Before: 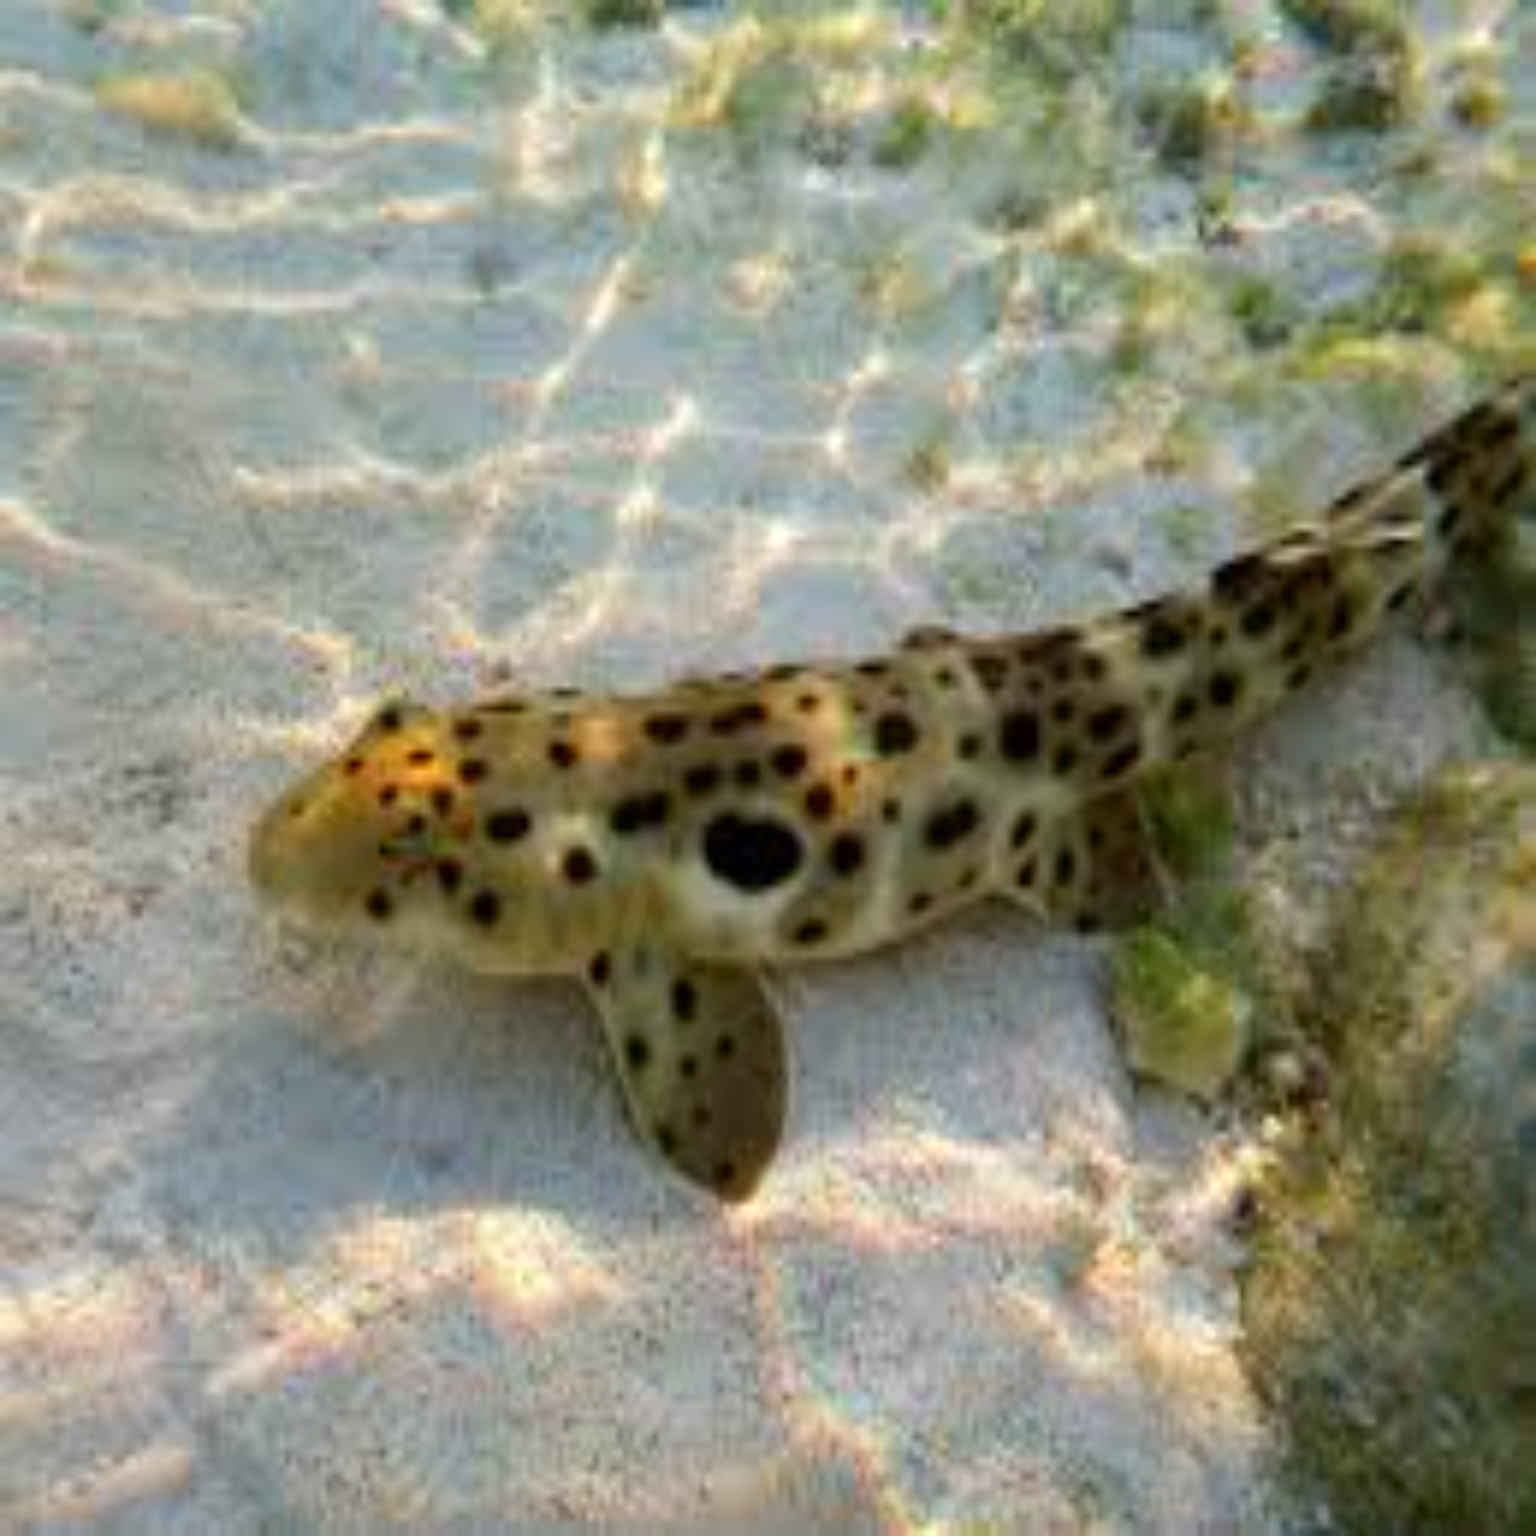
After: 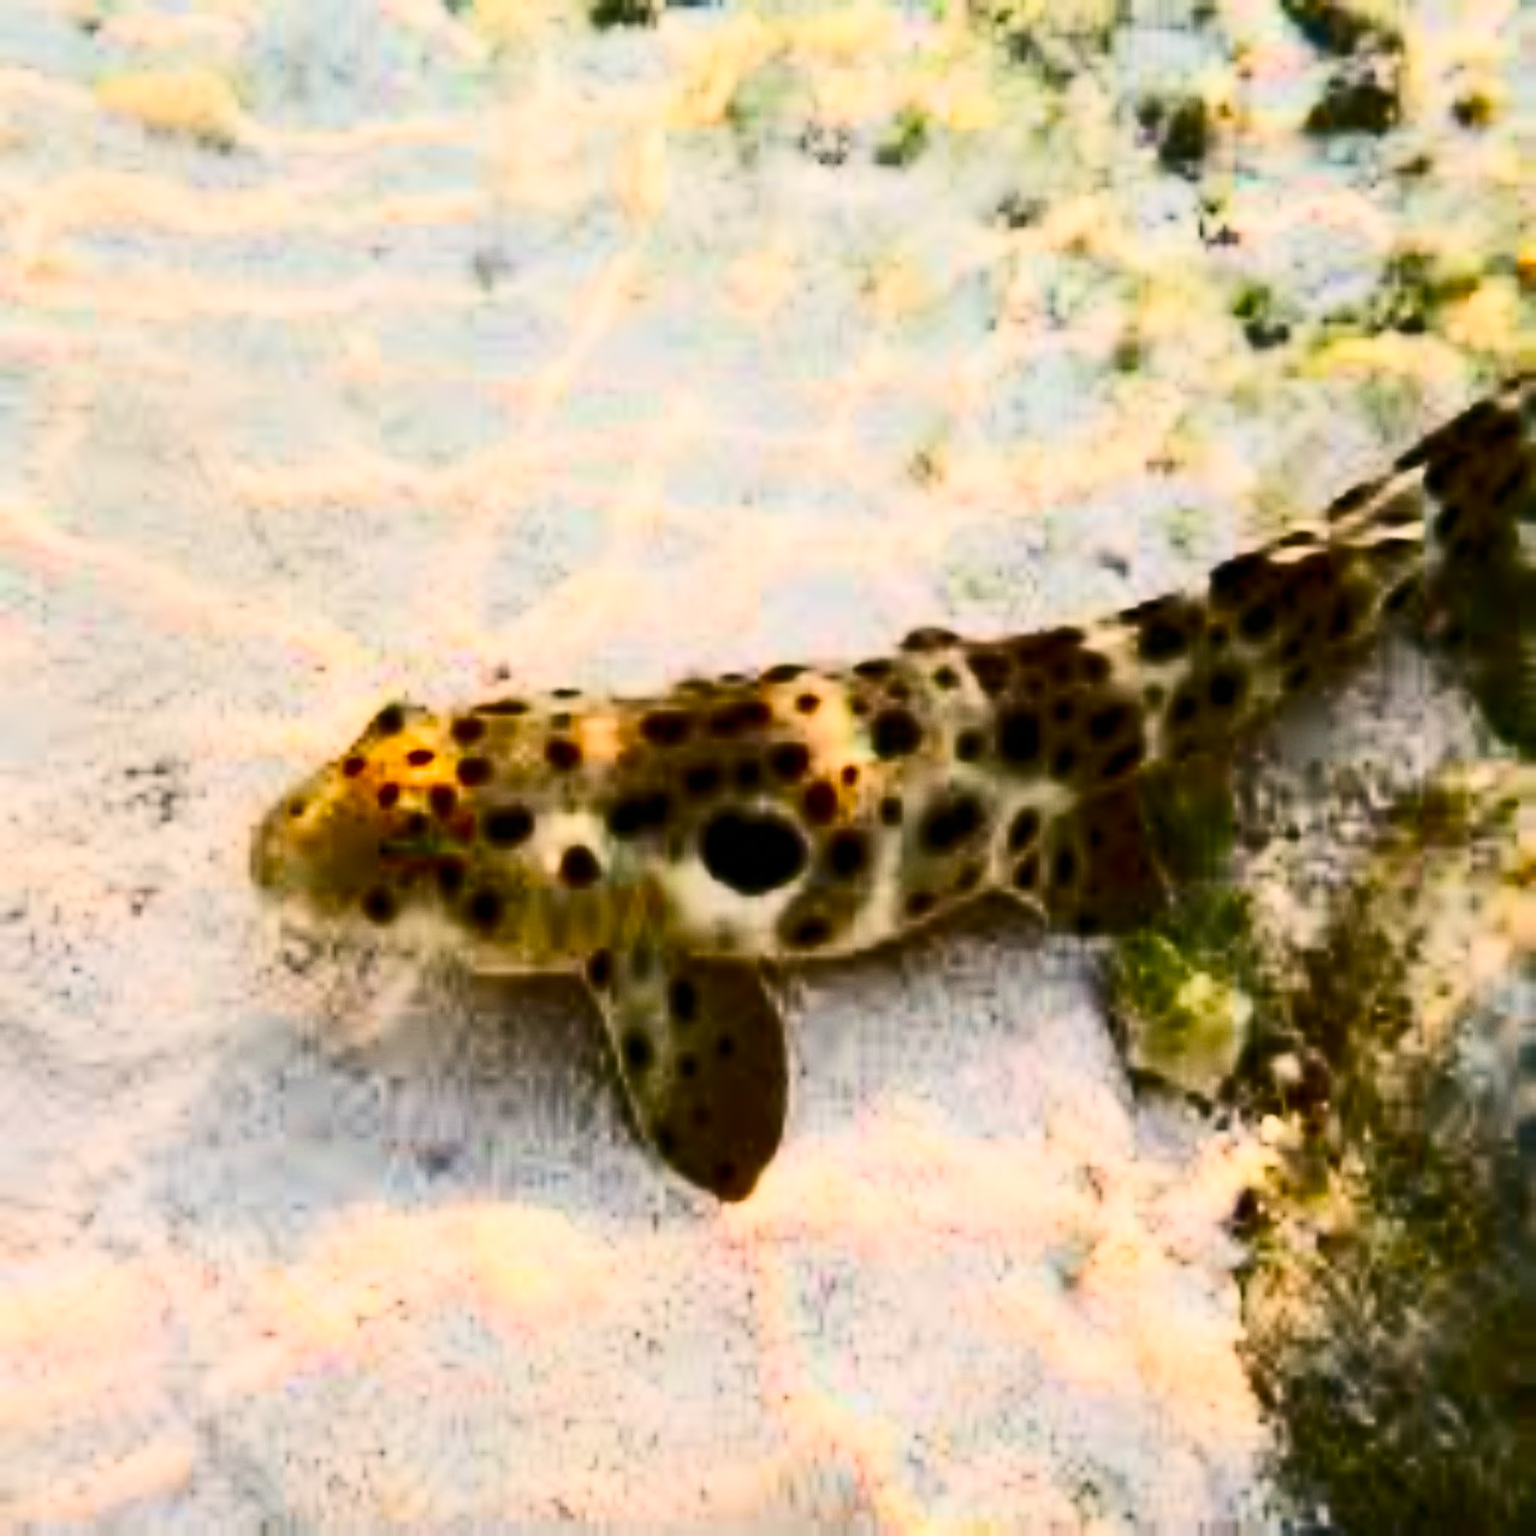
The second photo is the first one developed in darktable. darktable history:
filmic rgb: white relative exposure 8 EV, threshold 3 EV, hardness 2.44, latitude 10.07%, contrast 0.72, highlights saturation mix 10%, shadows ↔ highlights balance 1.38%, color science v4 (2020), enable highlight reconstruction true
white balance: red 1.127, blue 0.943
contrast brightness saturation: contrast 0.93, brightness 0.2
